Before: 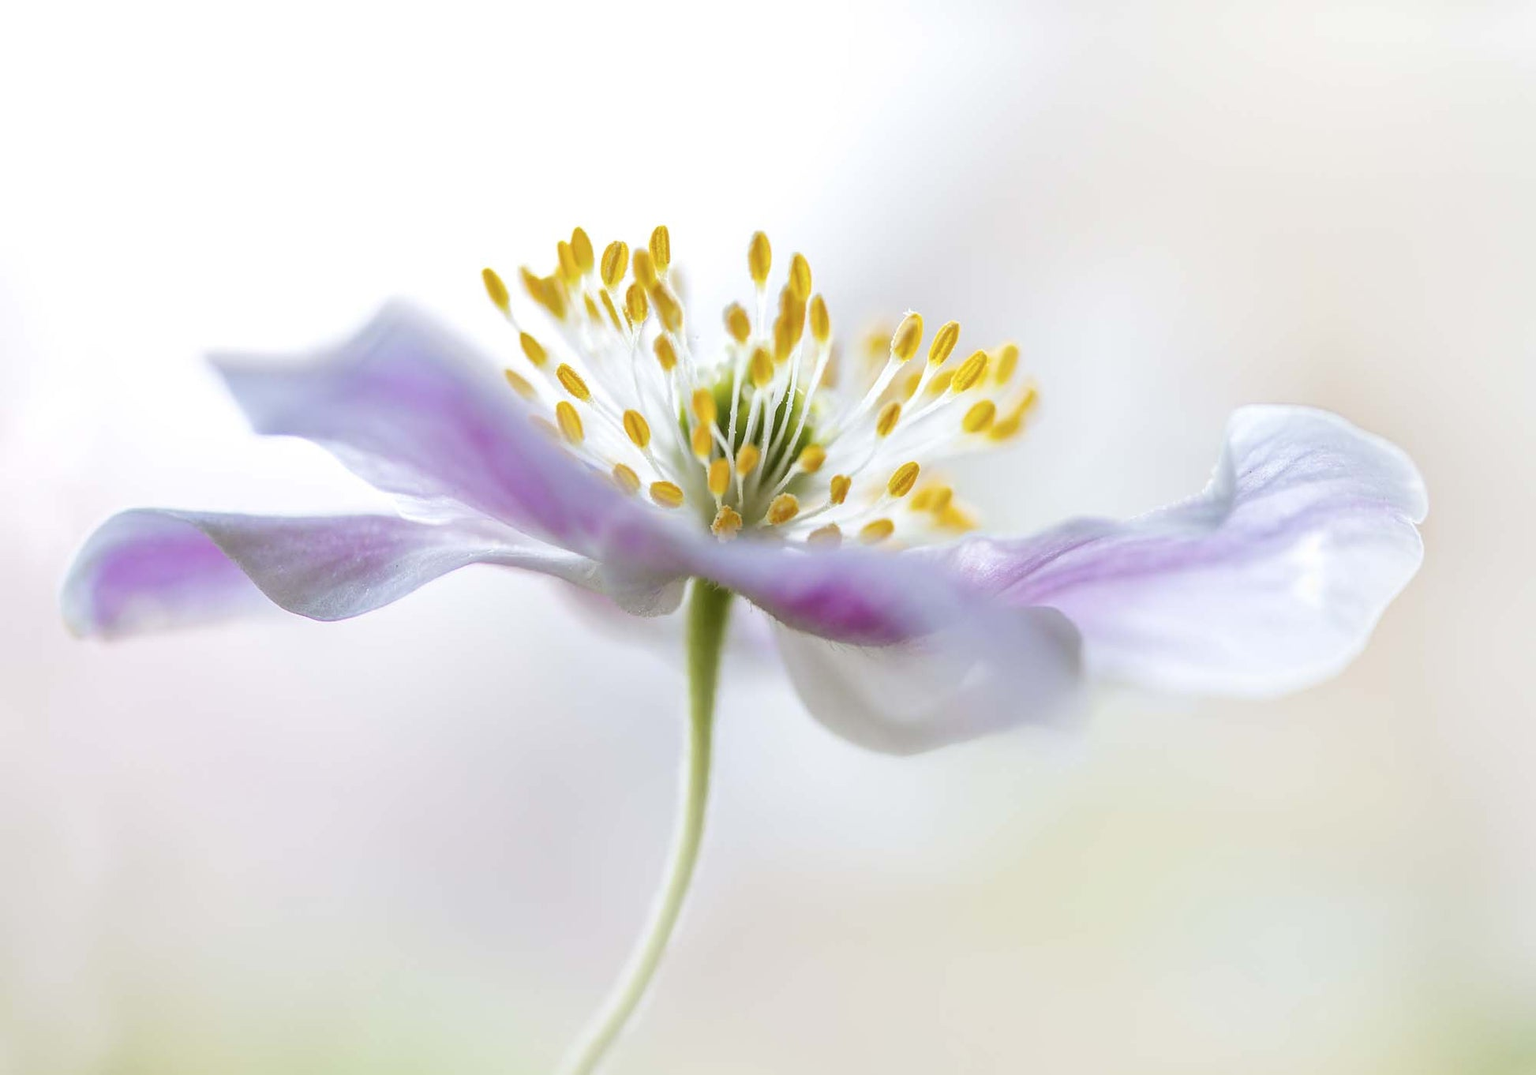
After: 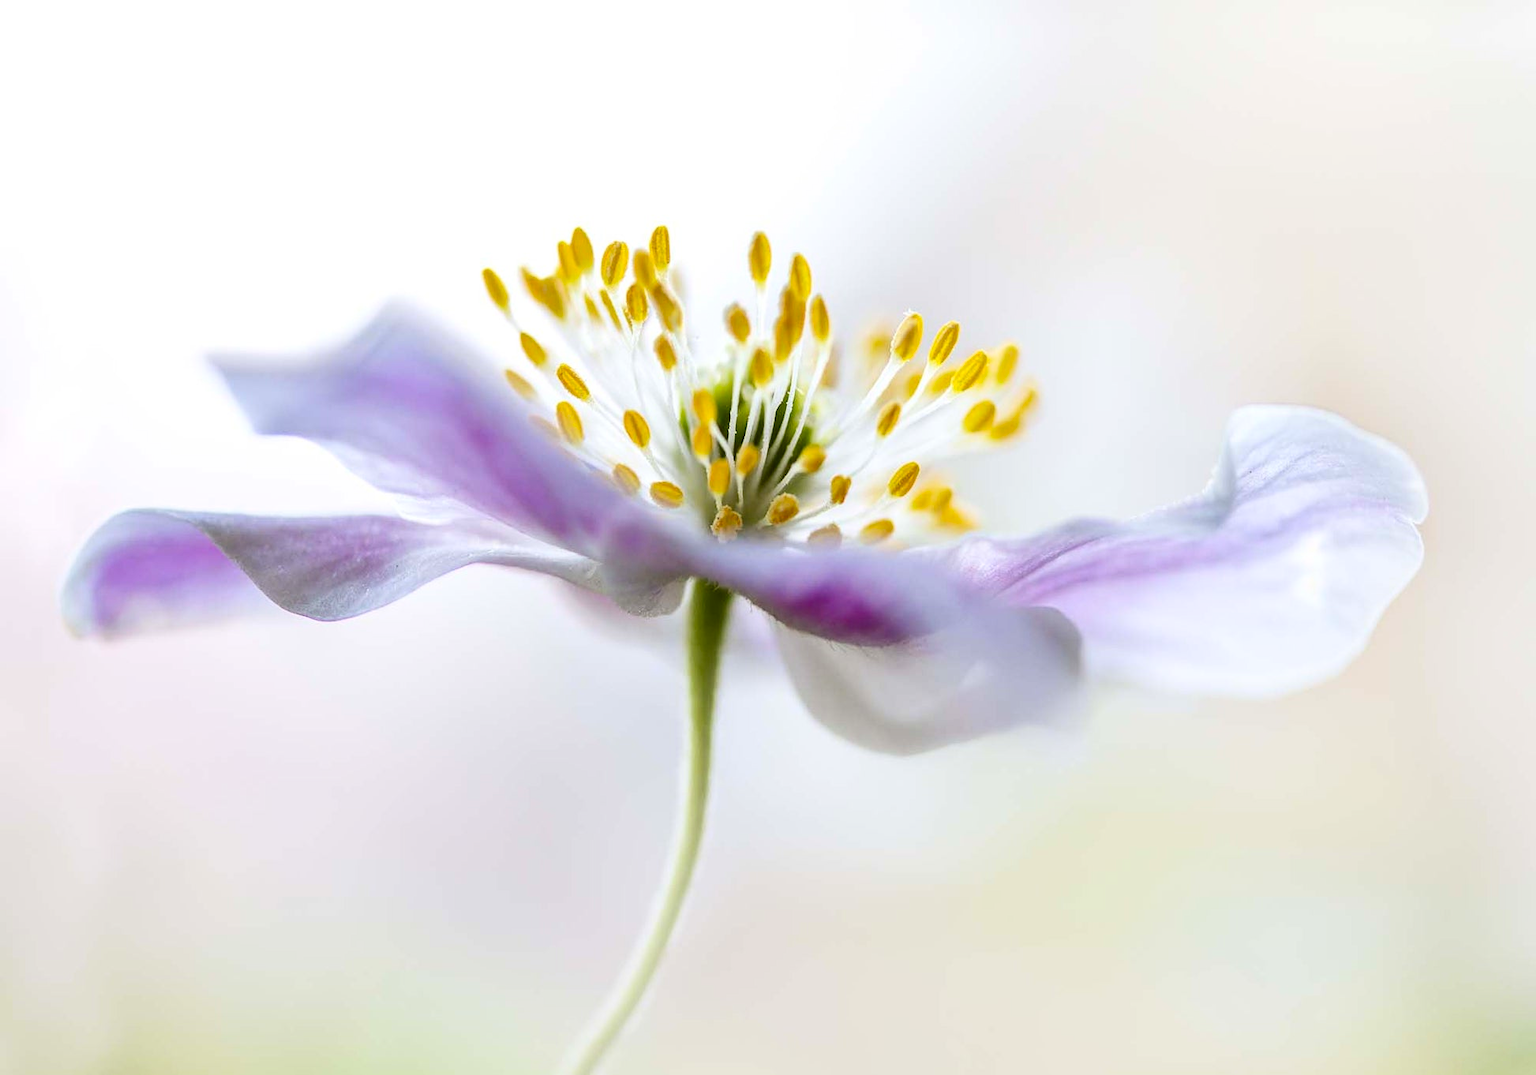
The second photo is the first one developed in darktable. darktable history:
contrast brightness saturation: contrast 0.191, brightness -0.107, saturation 0.209
